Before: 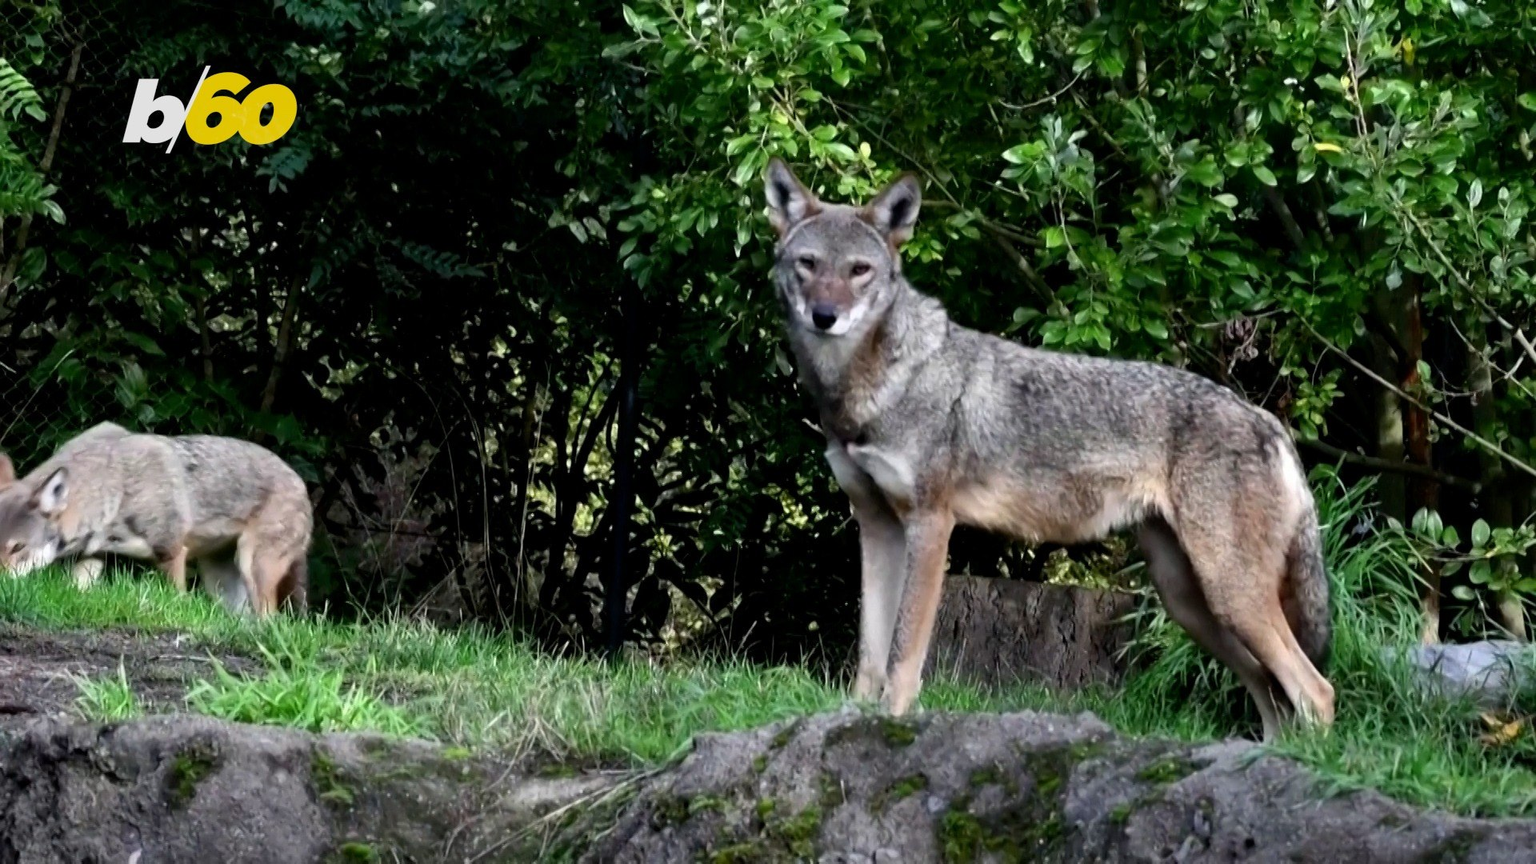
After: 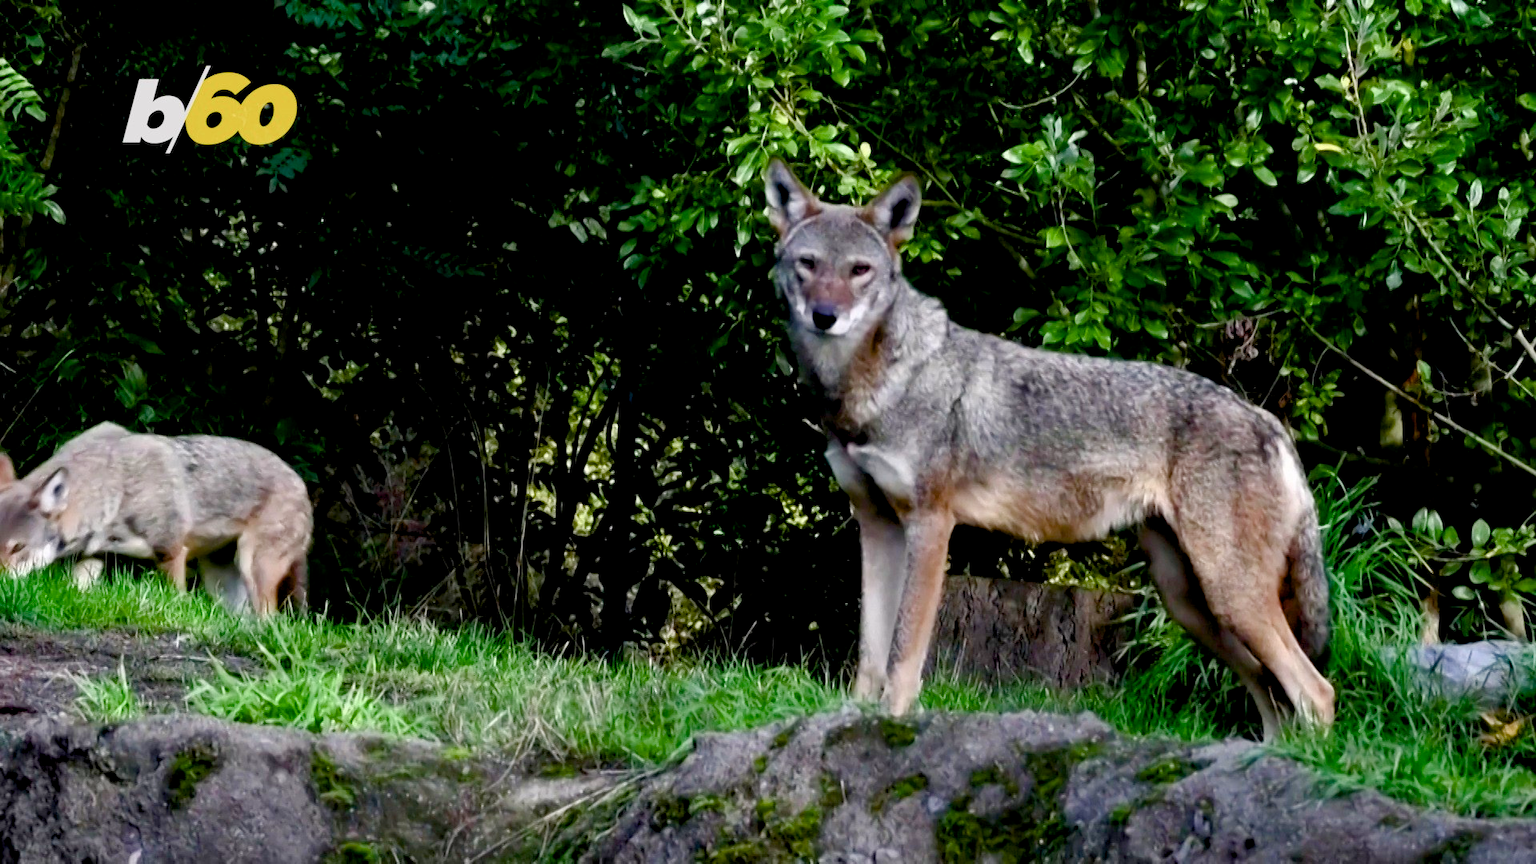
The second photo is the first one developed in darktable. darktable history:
color balance rgb: highlights gain › chroma 0.29%, highlights gain › hue 329.81°, global offset › luminance -0.897%, perceptual saturation grading › global saturation 24.865%, perceptual saturation grading › highlights -50.839%, perceptual saturation grading › mid-tones 19.342%, perceptual saturation grading › shadows 61.476%, global vibrance 20%
